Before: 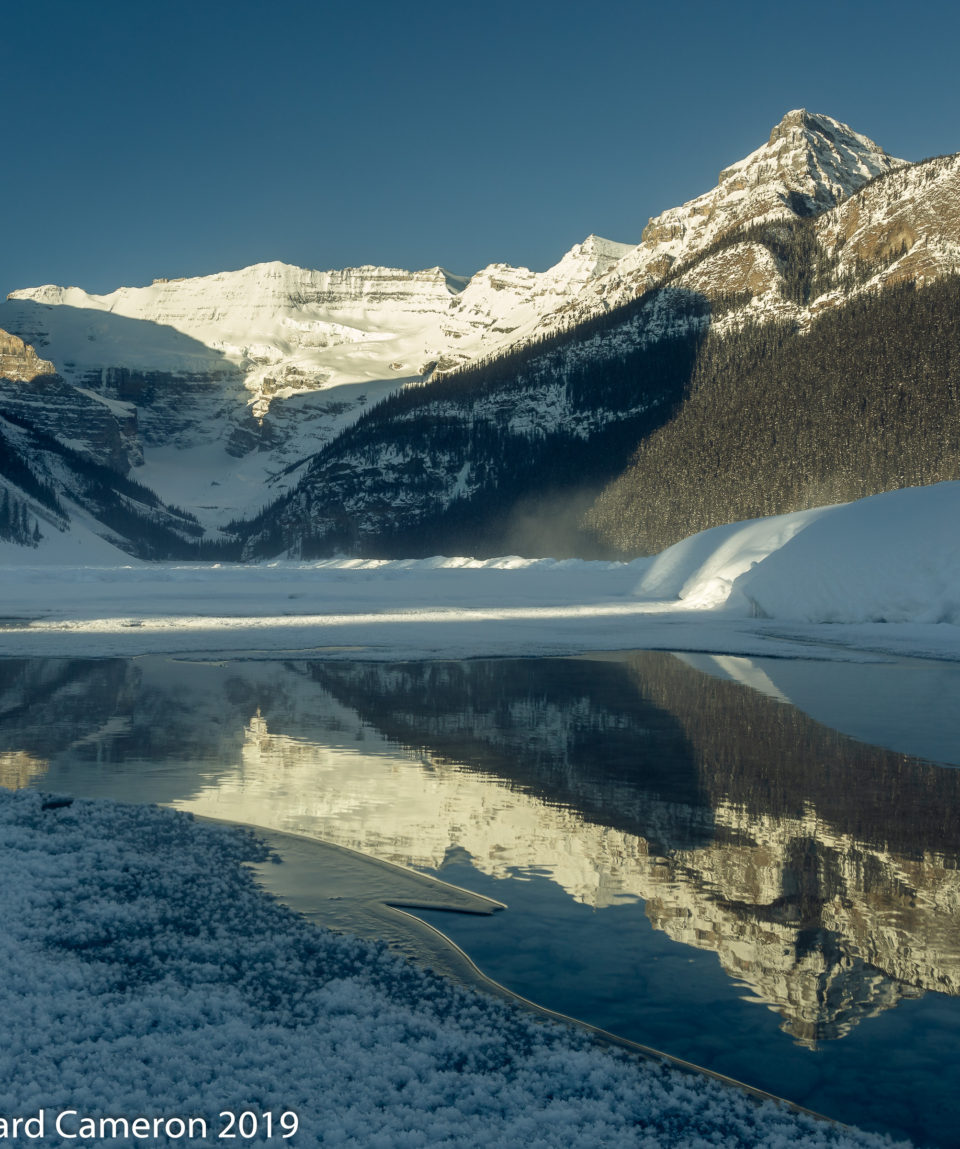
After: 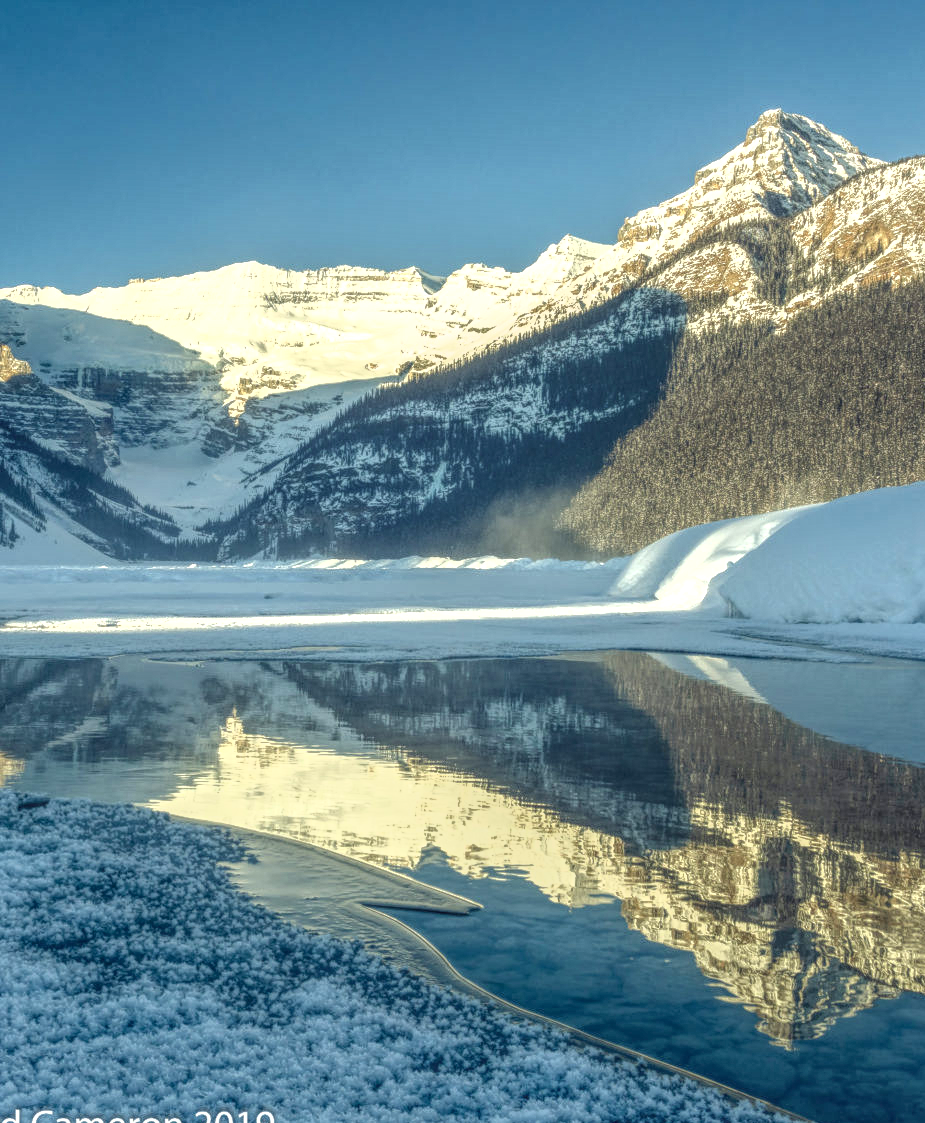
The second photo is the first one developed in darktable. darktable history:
exposure: black level correction 0, exposure 1.1 EV, compensate highlight preservation false
crop and rotate: left 2.536%, right 1.107%, bottom 2.246%
local contrast: highlights 20%, shadows 30%, detail 200%, midtone range 0.2
